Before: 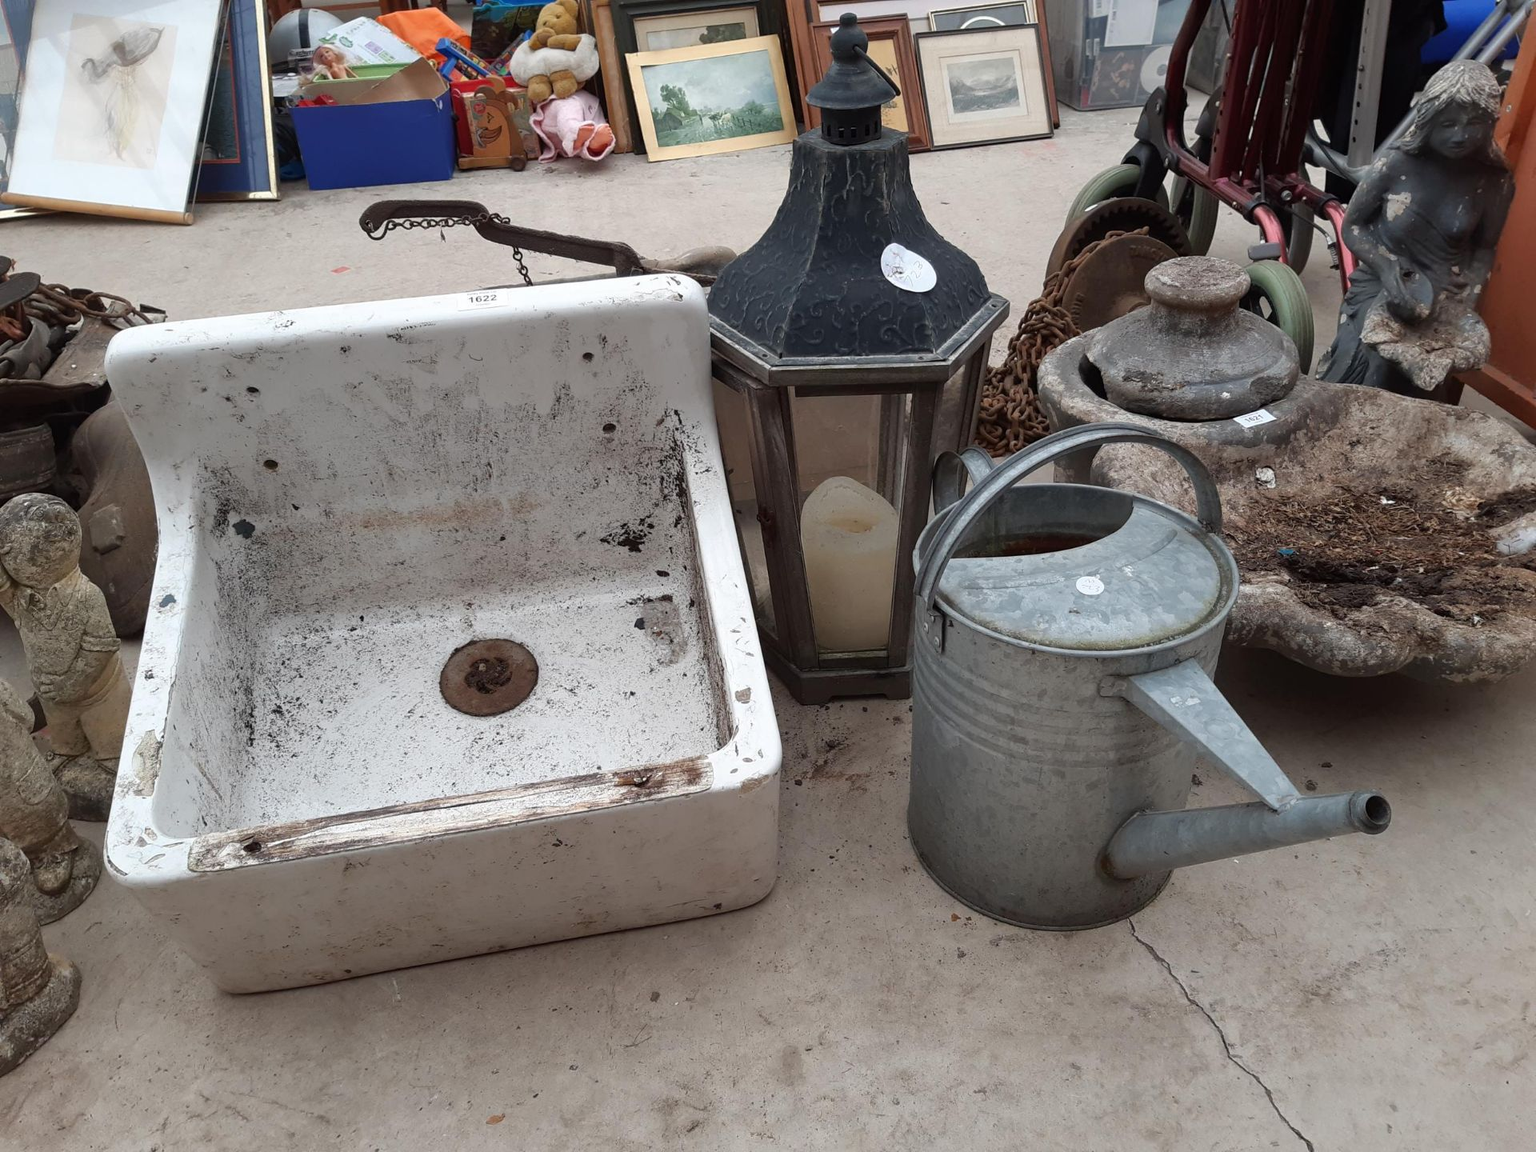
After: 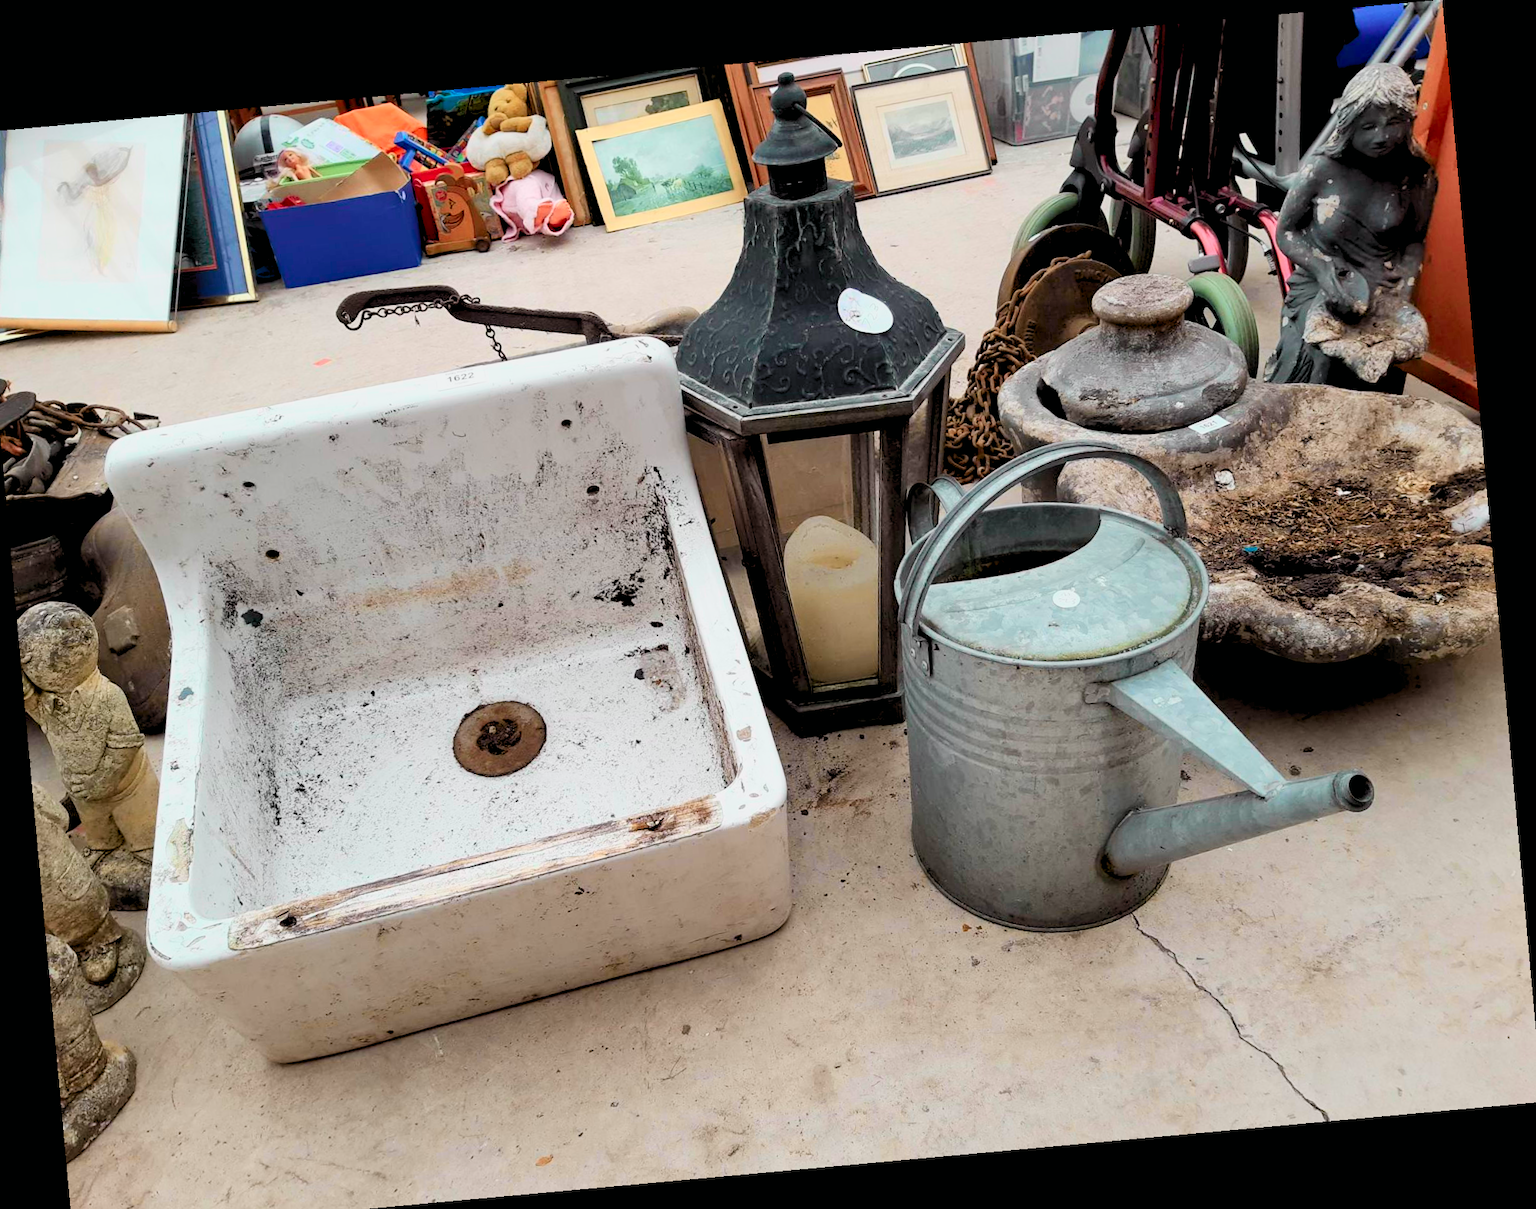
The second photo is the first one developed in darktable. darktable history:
crop: left 1.743%, right 0.268%, bottom 2.011%
rgb levels: preserve colors sum RGB, levels [[0.038, 0.433, 0.934], [0, 0.5, 1], [0, 0.5, 1]]
rotate and perspective: rotation -5.2°, automatic cropping off
exposure: black level correction 0.001, compensate highlight preservation false
tone curve: curves: ch0 [(0, 0.003) (0.044, 0.032) (0.12, 0.089) (0.197, 0.168) (0.281, 0.273) (0.468, 0.548) (0.588, 0.71) (0.701, 0.815) (0.86, 0.922) (1, 0.982)]; ch1 [(0, 0) (0.247, 0.215) (0.433, 0.382) (0.466, 0.426) (0.493, 0.481) (0.501, 0.5) (0.517, 0.524) (0.557, 0.582) (0.598, 0.651) (0.671, 0.735) (0.796, 0.85) (1, 1)]; ch2 [(0, 0) (0.249, 0.216) (0.357, 0.317) (0.448, 0.432) (0.478, 0.492) (0.498, 0.499) (0.517, 0.53) (0.537, 0.57) (0.569, 0.623) (0.61, 0.663) (0.706, 0.75) (0.808, 0.809) (0.991, 0.968)], color space Lab, independent channels, preserve colors none
